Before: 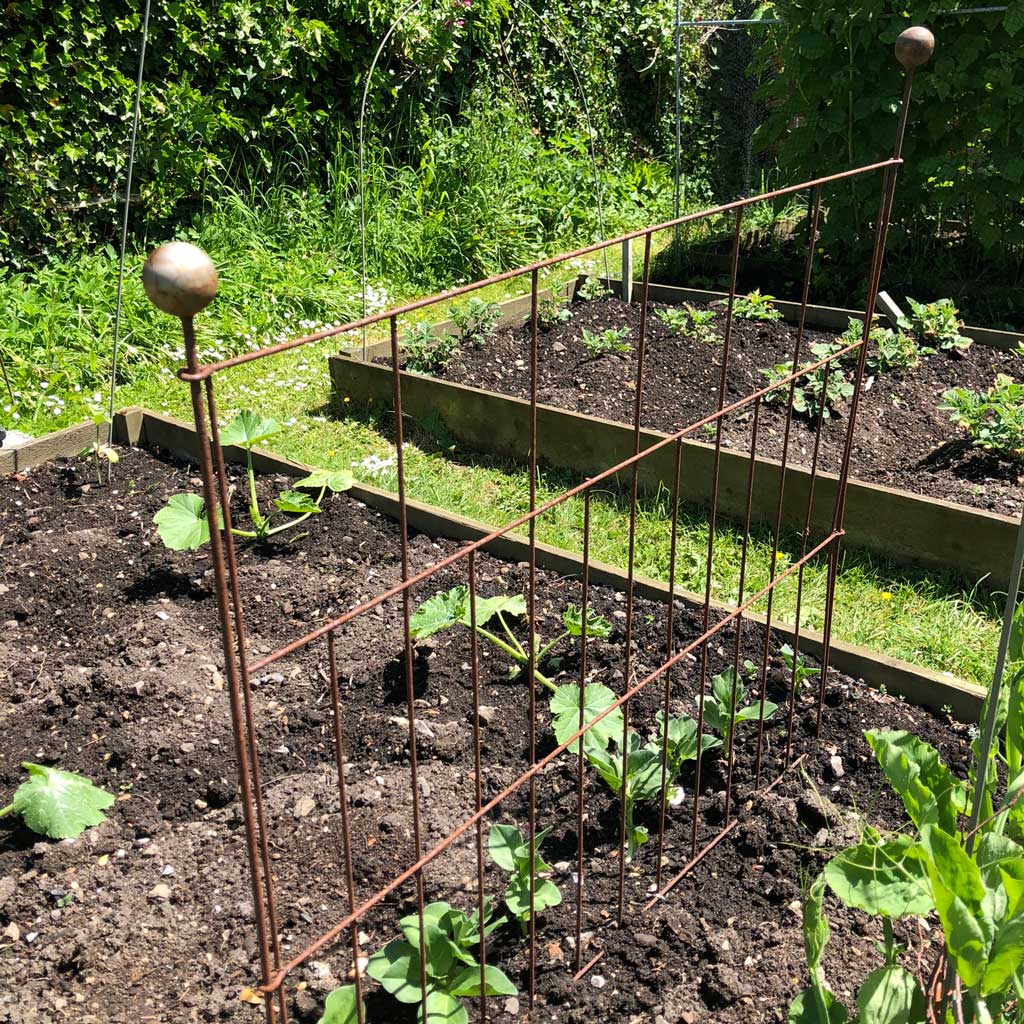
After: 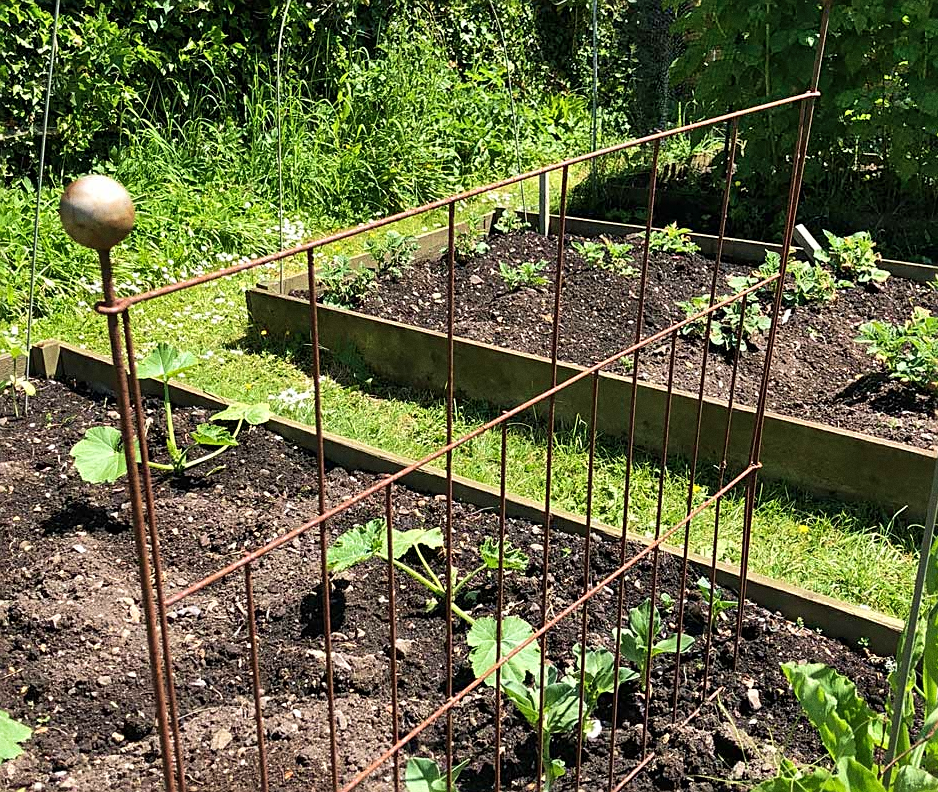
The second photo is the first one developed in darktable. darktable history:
shadows and highlights: highlights color adjustment 0%, low approximation 0.01, soften with gaussian
crop: left 8.155%, top 6.611%, bottom 15.385%
velvia: on, module defaults
grain: coarseness 0.09 ISO
sharpen: on, module defaults
